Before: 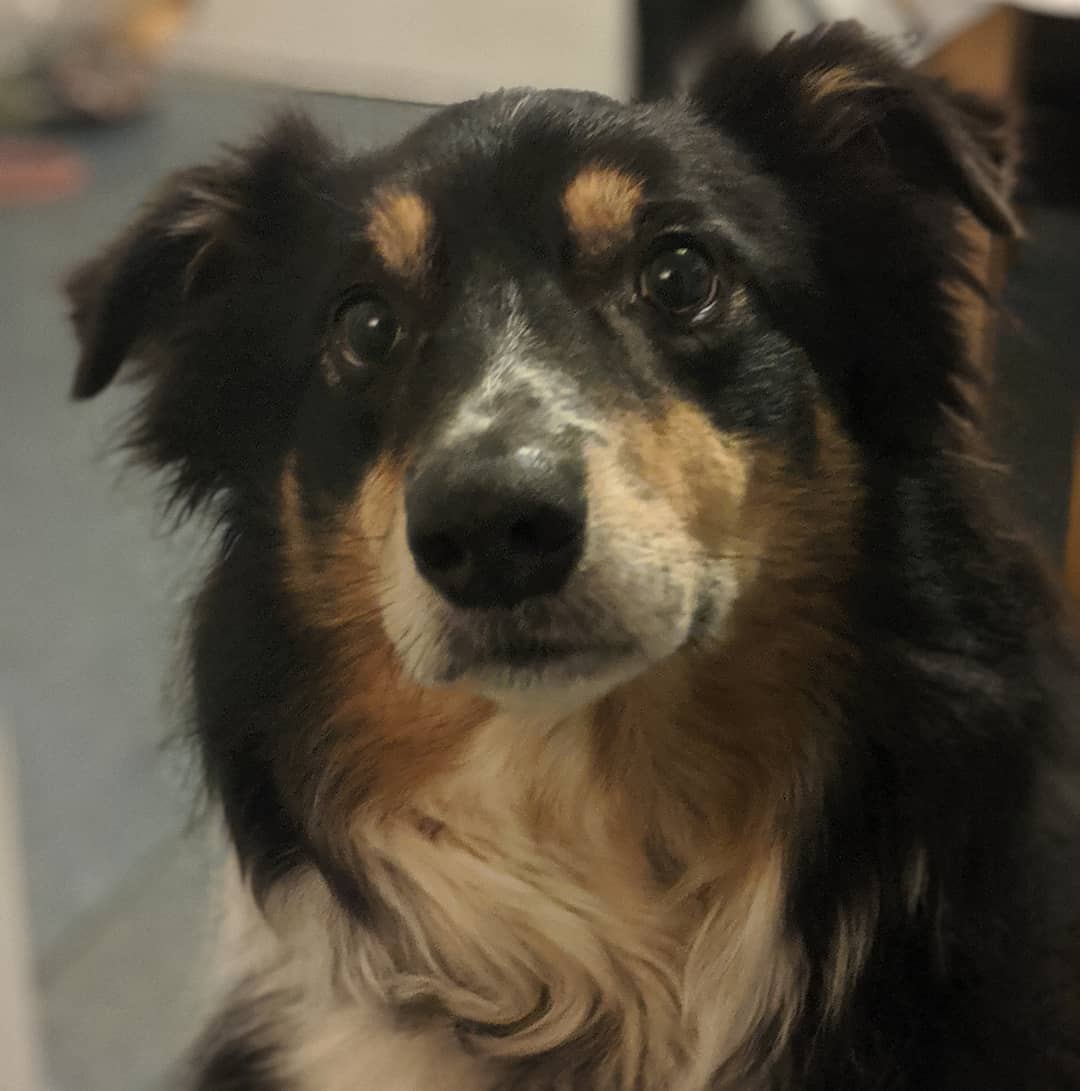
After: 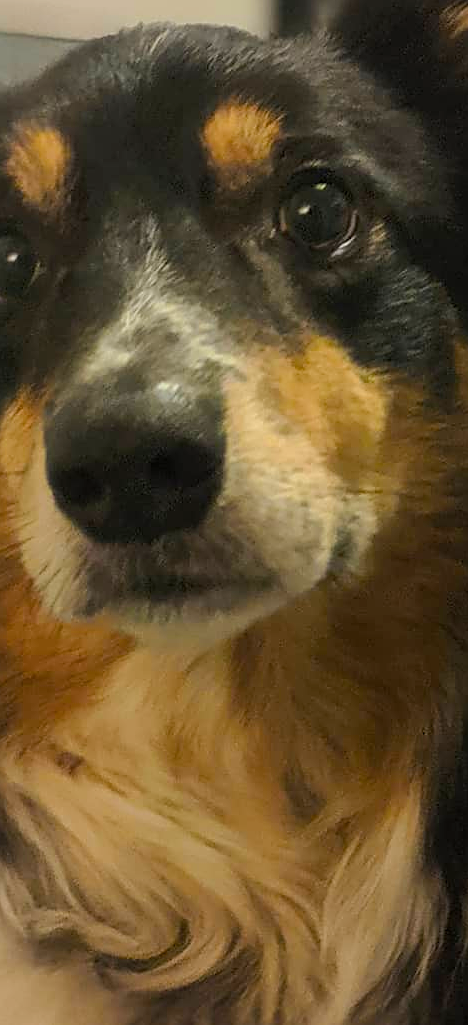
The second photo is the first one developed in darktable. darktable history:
crop: left 33.452%, top 6.025%, right 23.155%
sharpen: on, module defaults
color balance rgb: perceptual saturation grading › global saturation 25%, perceptual brilliance grading › mid-tones 10%, perceptual brilliance grading › shadows 15%, global vibrance 20%
